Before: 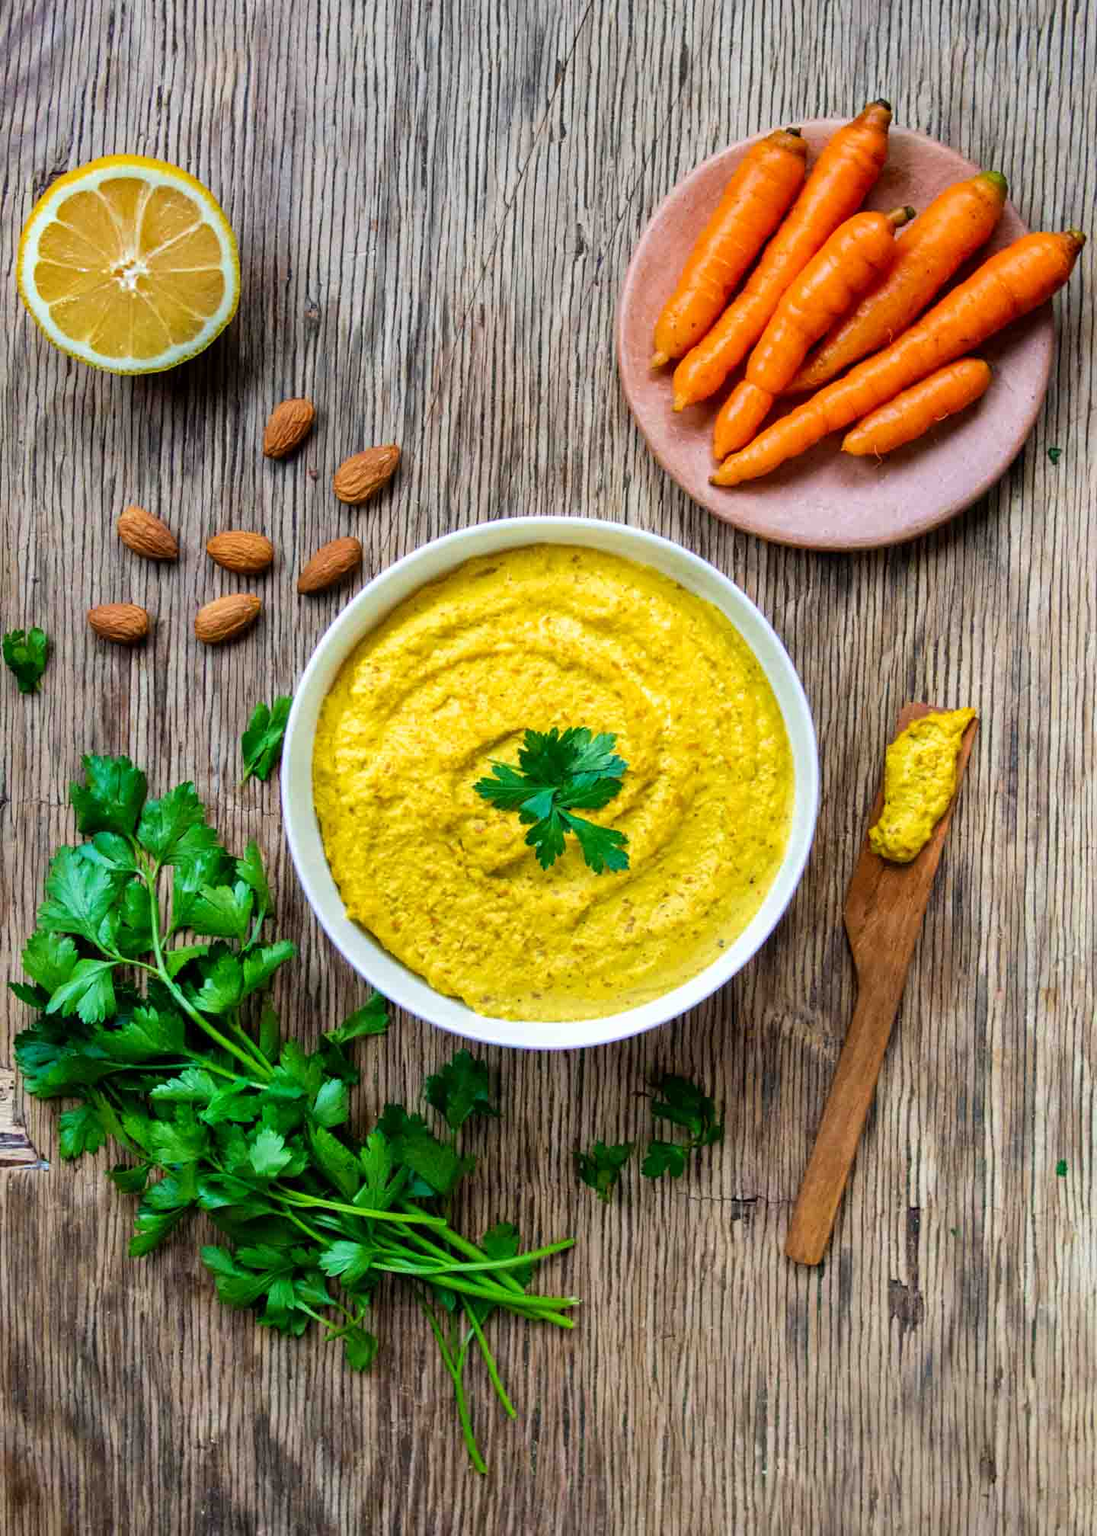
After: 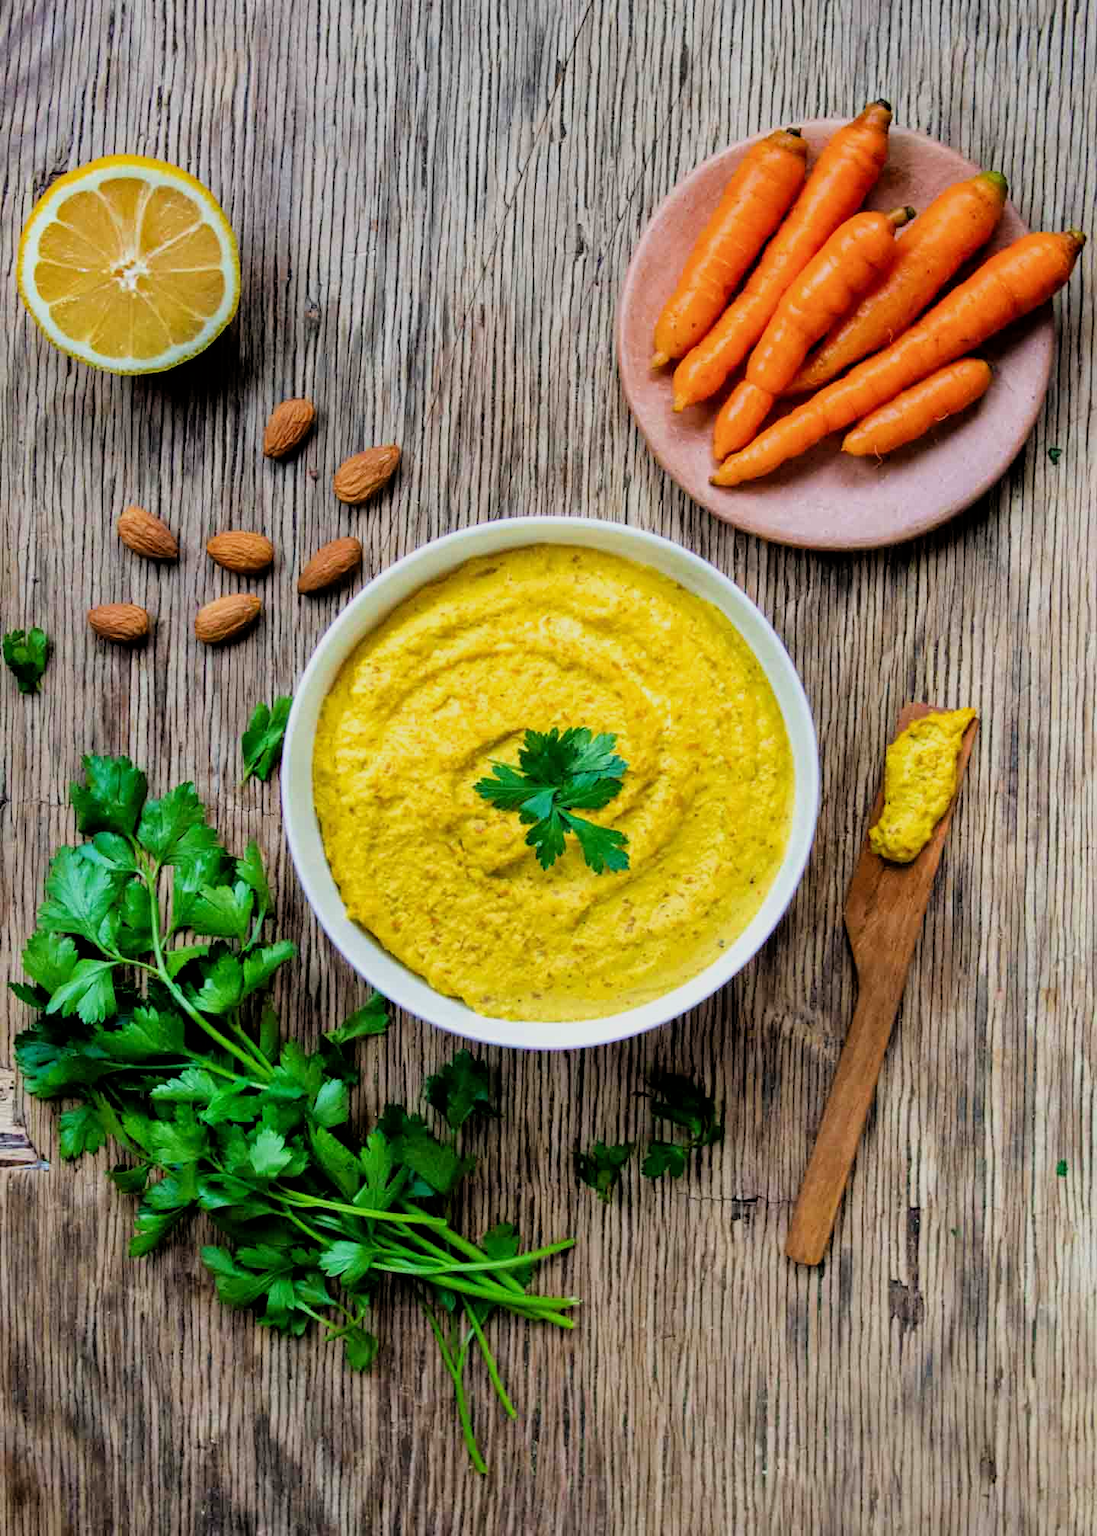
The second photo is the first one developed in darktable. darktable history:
filmic rgb: black relative exposure -5.75 EV, white relative exposure 3.39 EV, threshold 2.97 EV, hardness 3.65, enable highlight reconstruction true
